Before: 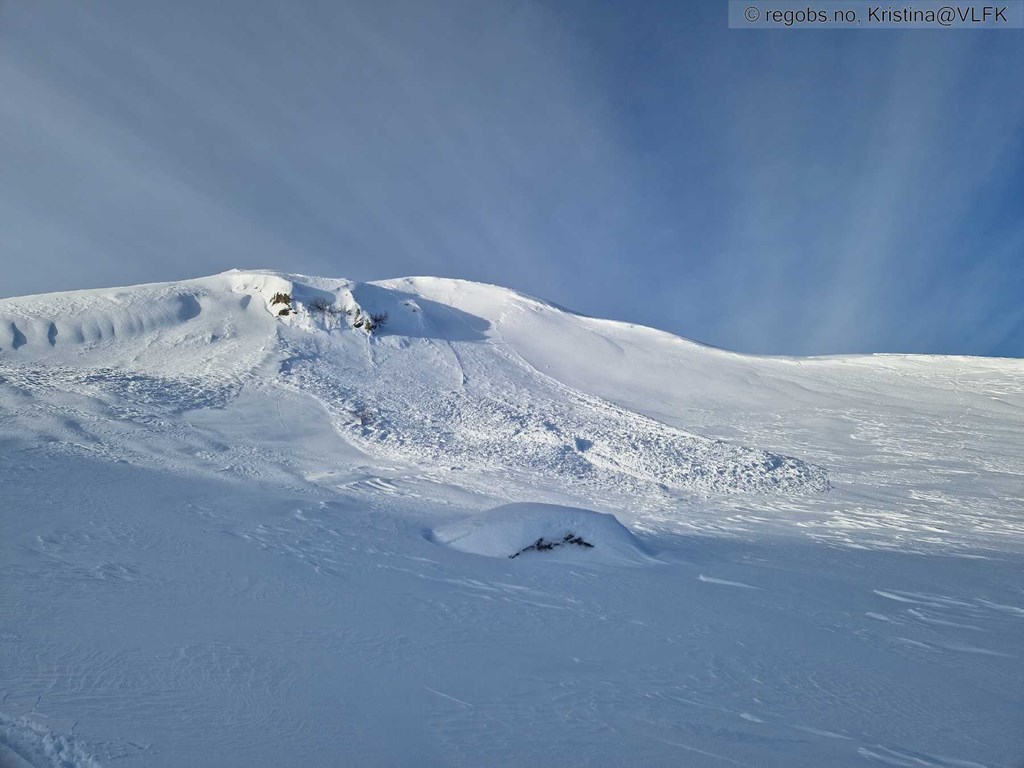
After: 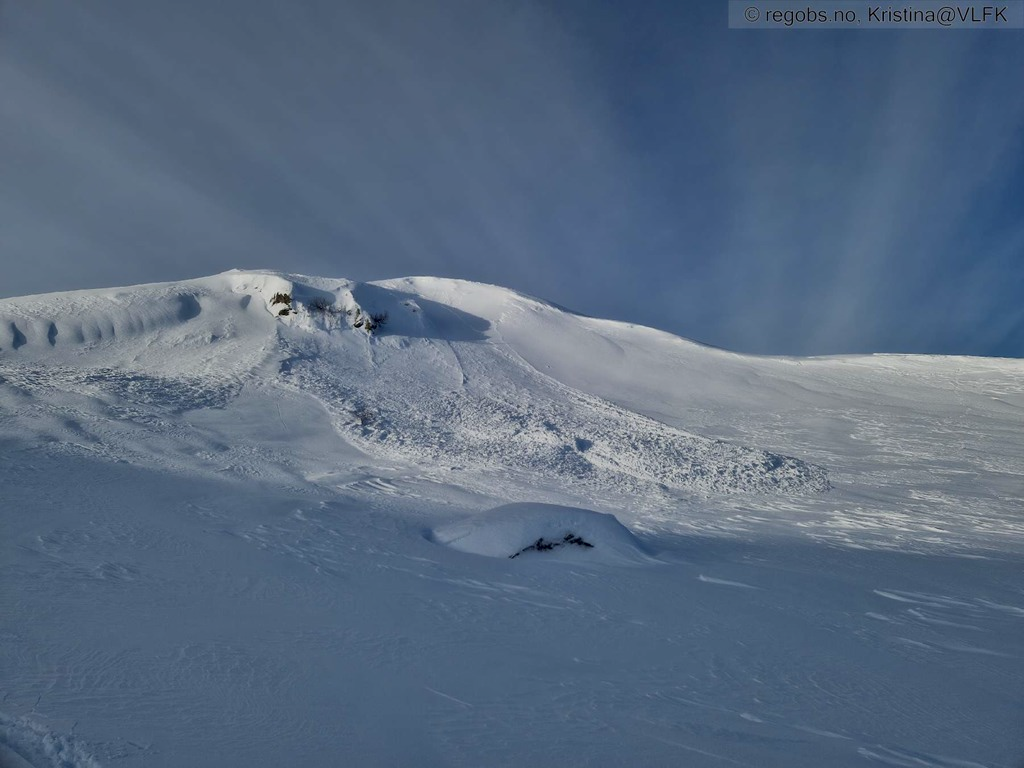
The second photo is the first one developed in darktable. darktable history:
contrast equalizer: y [[0.514, 0.573, 0.581, 0.508, 0.5, 0.5], [0.5 ×6], [0.5 ×6], [0 ×6], [0 ×6]]
exposure: black level correction 0, exposure -0.766 EV, compensate highlight preservation false
